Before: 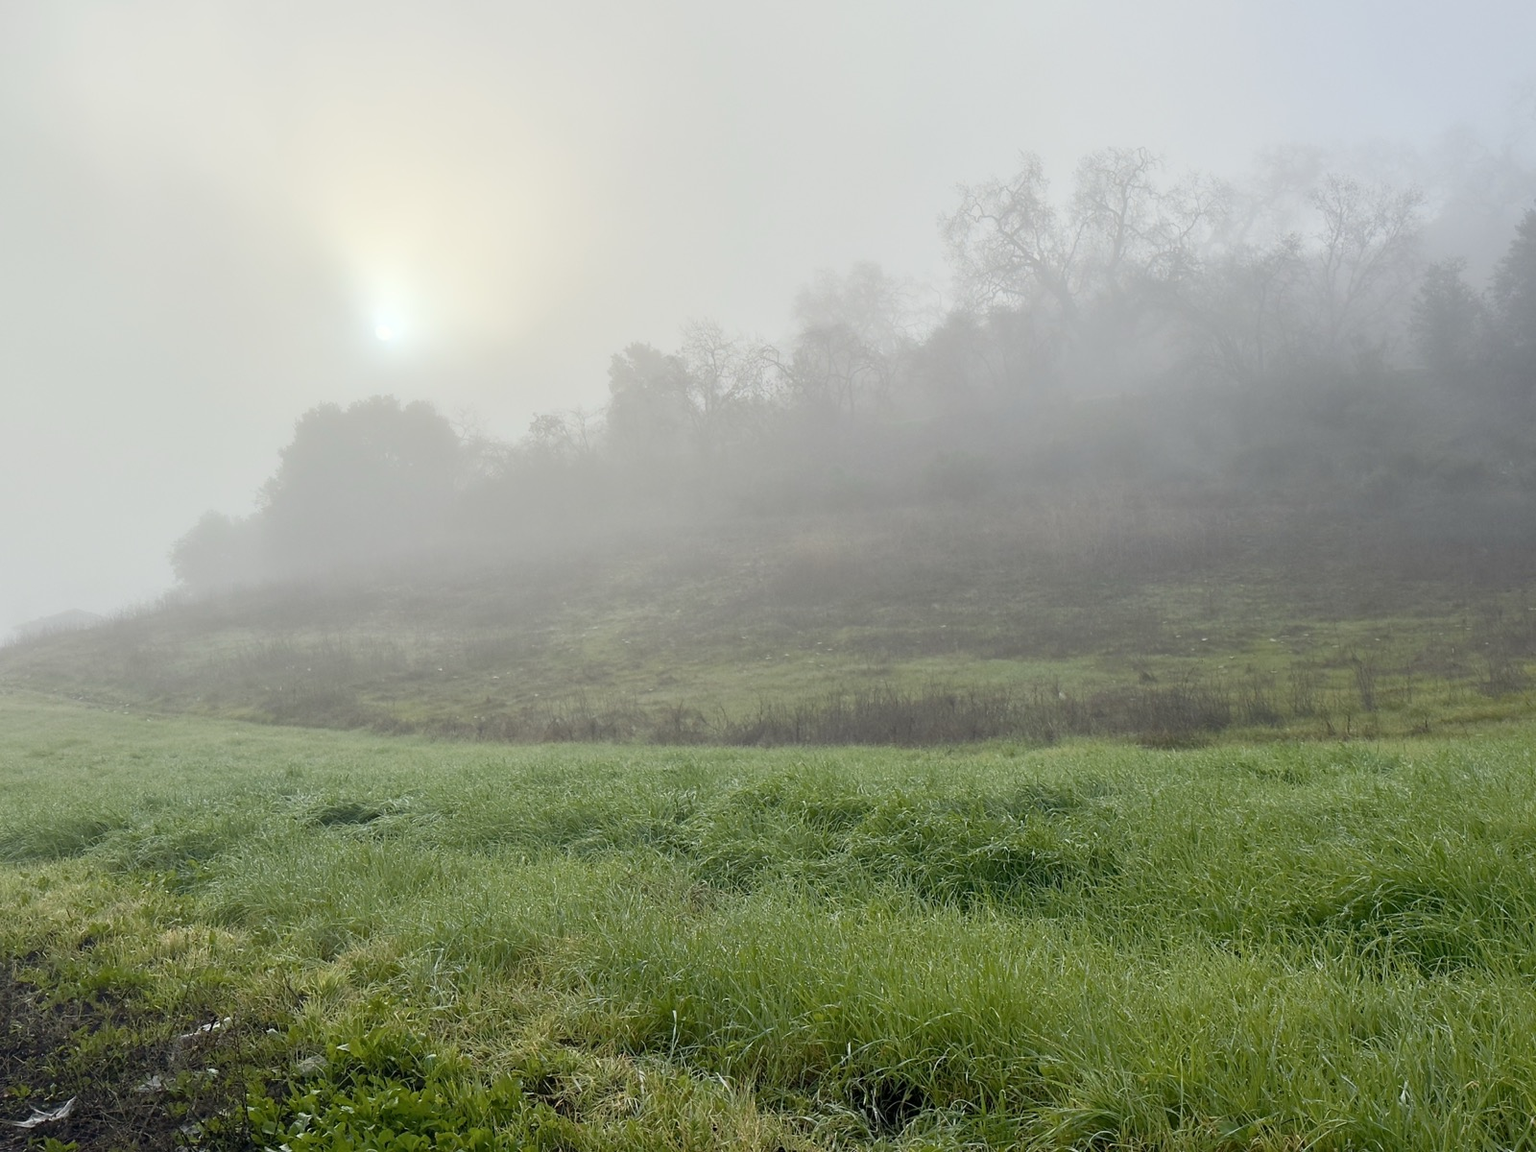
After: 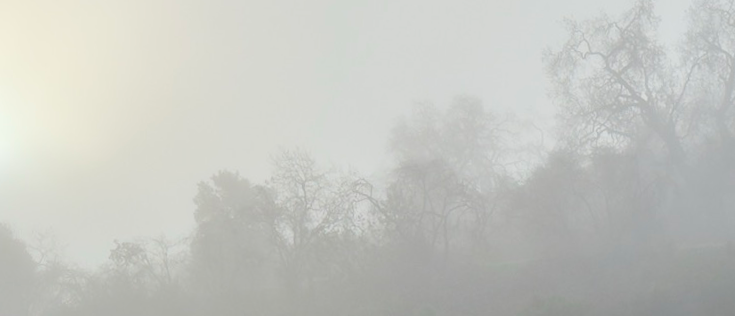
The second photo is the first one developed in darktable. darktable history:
crop: left 28.64%, top 16.832%, right 26.637%, bottom 58.055%
rotate and perspective: rotation 2.17°, automatic cropping off
